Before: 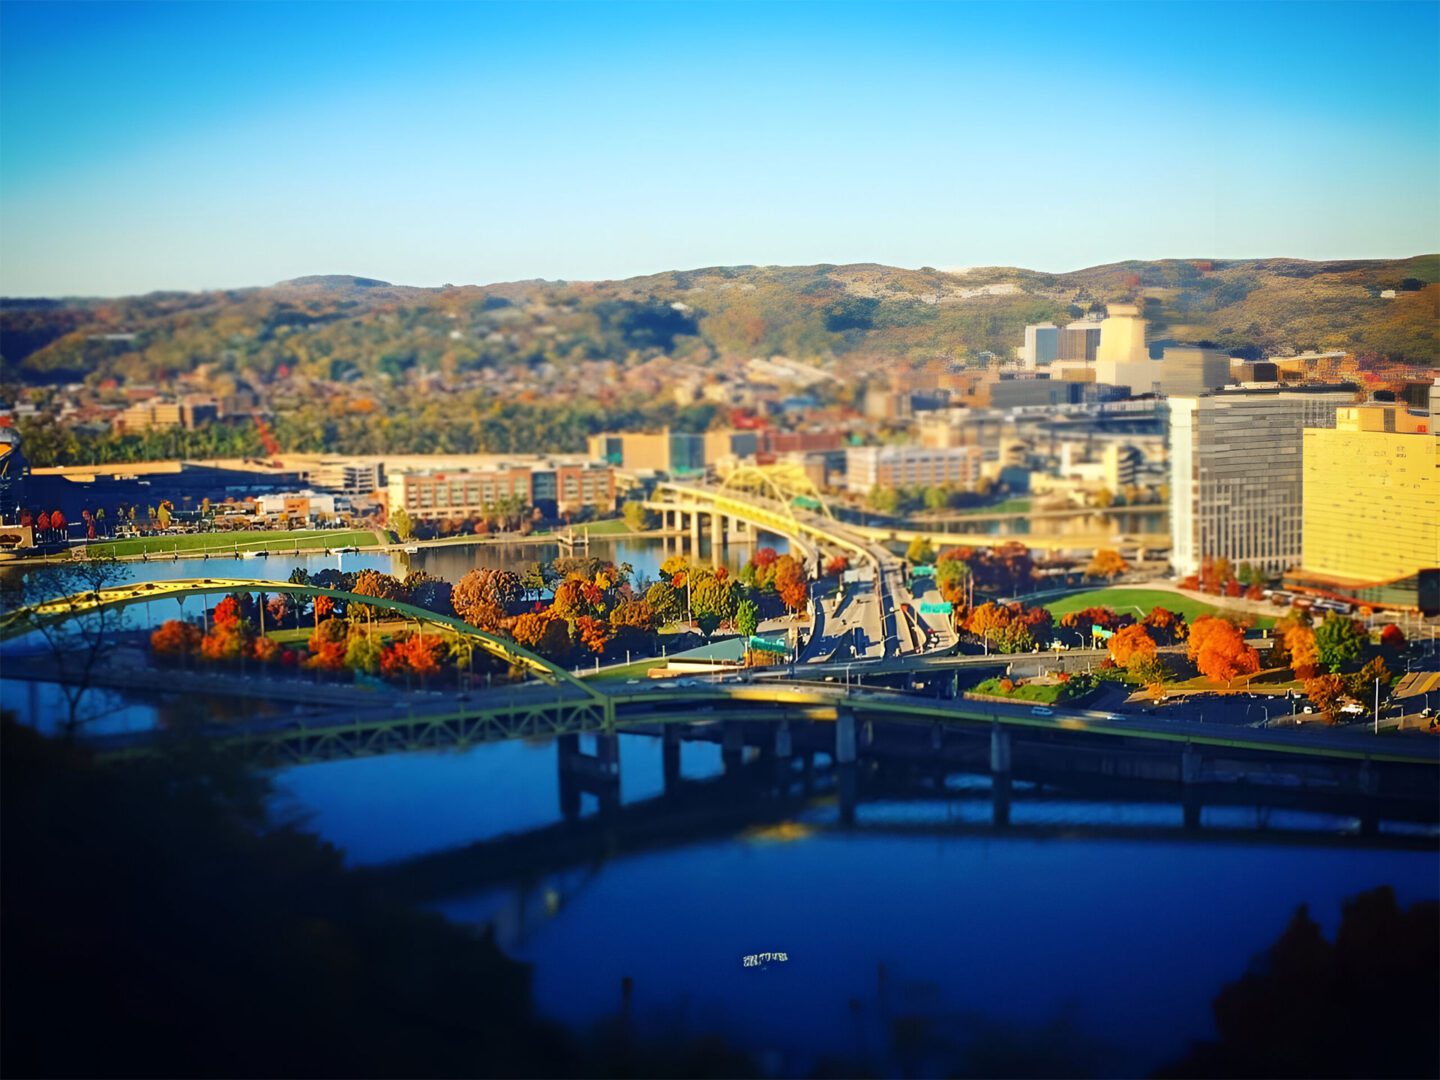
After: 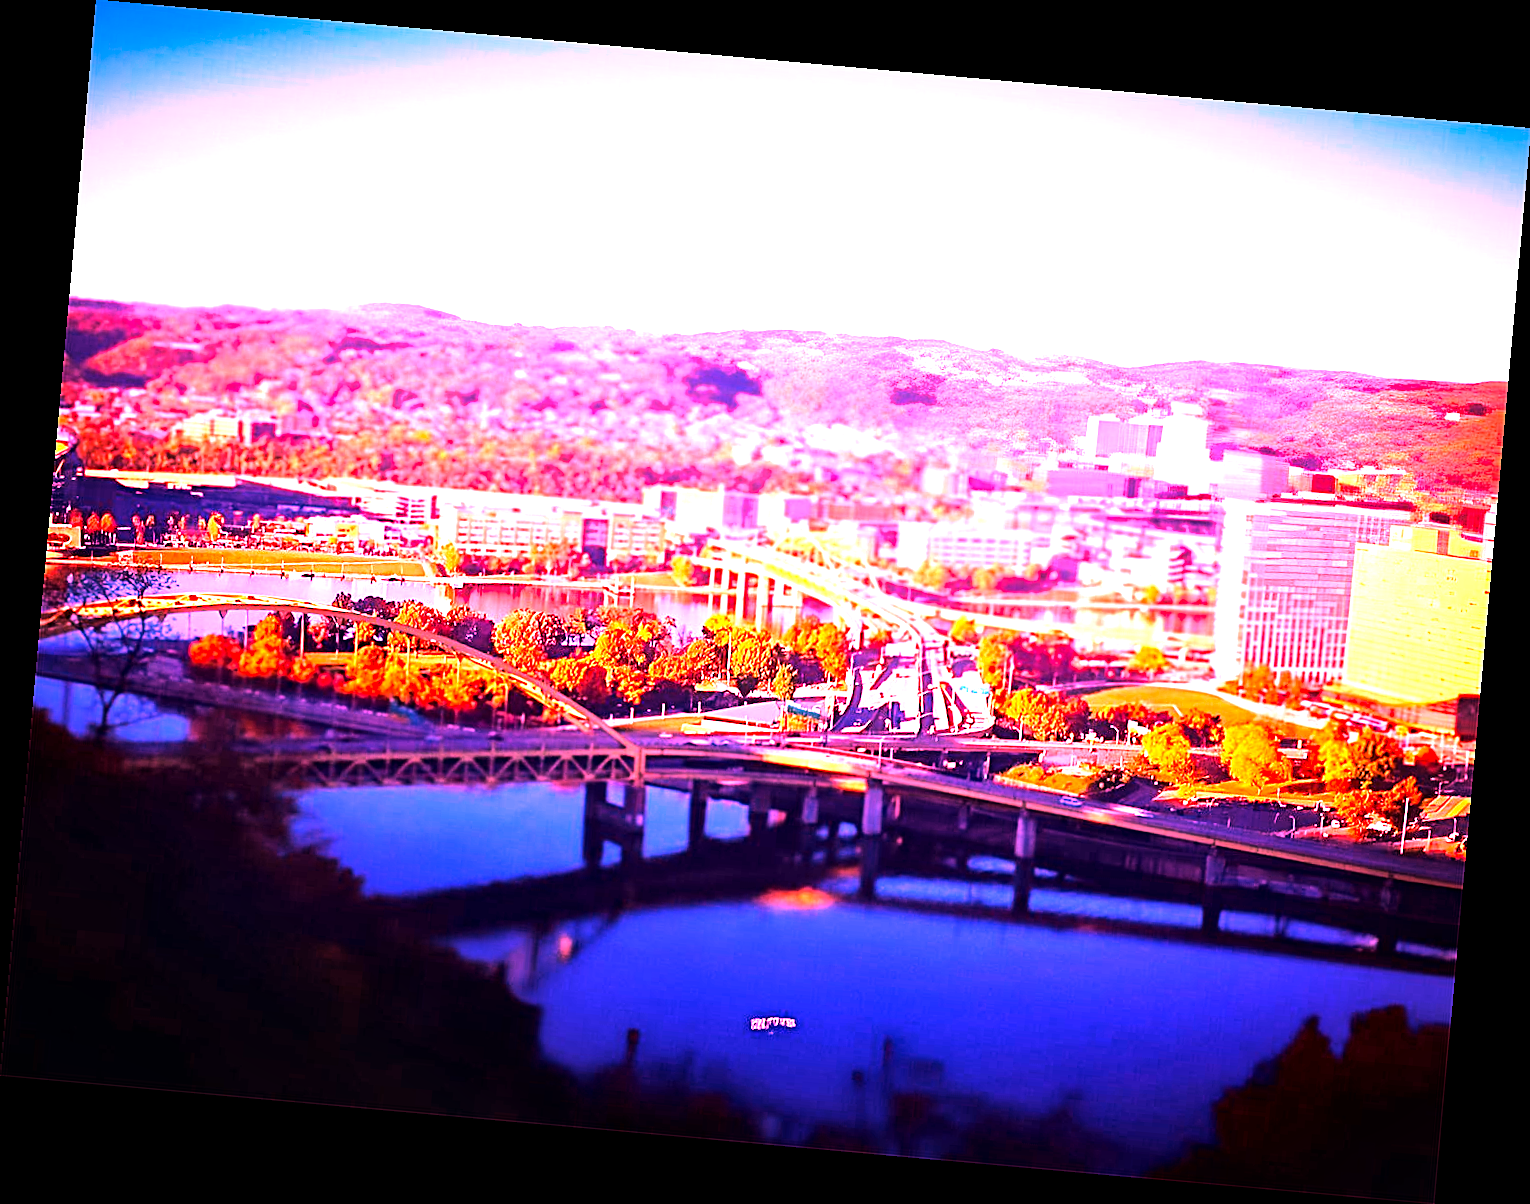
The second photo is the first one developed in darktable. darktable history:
local contrast: mode bilateral grid, contrast 20, coarseness 50, detail 159%, midtone range 0.2
white balance: red 4.26, blue 1.802
sharpen: amount 0.2
rgb levels: mode RGB, independent channels, levels [[0, 0.5, 1], [0, 0.521, 1], [0, 0.536, 1]]
rotate and perspective: rotation 5.12°, automatic cropping off
tone equalizer: -8 EV -0.75 EV, -7 EV -0.7 EV, -6 EV -0.6 EV, -5 EV -0.4 EV, -3 EV 0.4 EV, -2 EV 0.6 EV, -1 EV 0.7 EV, +0 EV 0.75 EV, edges refinement/feathering 500, mask exposure compensation -1.57 EV, preserve details no
